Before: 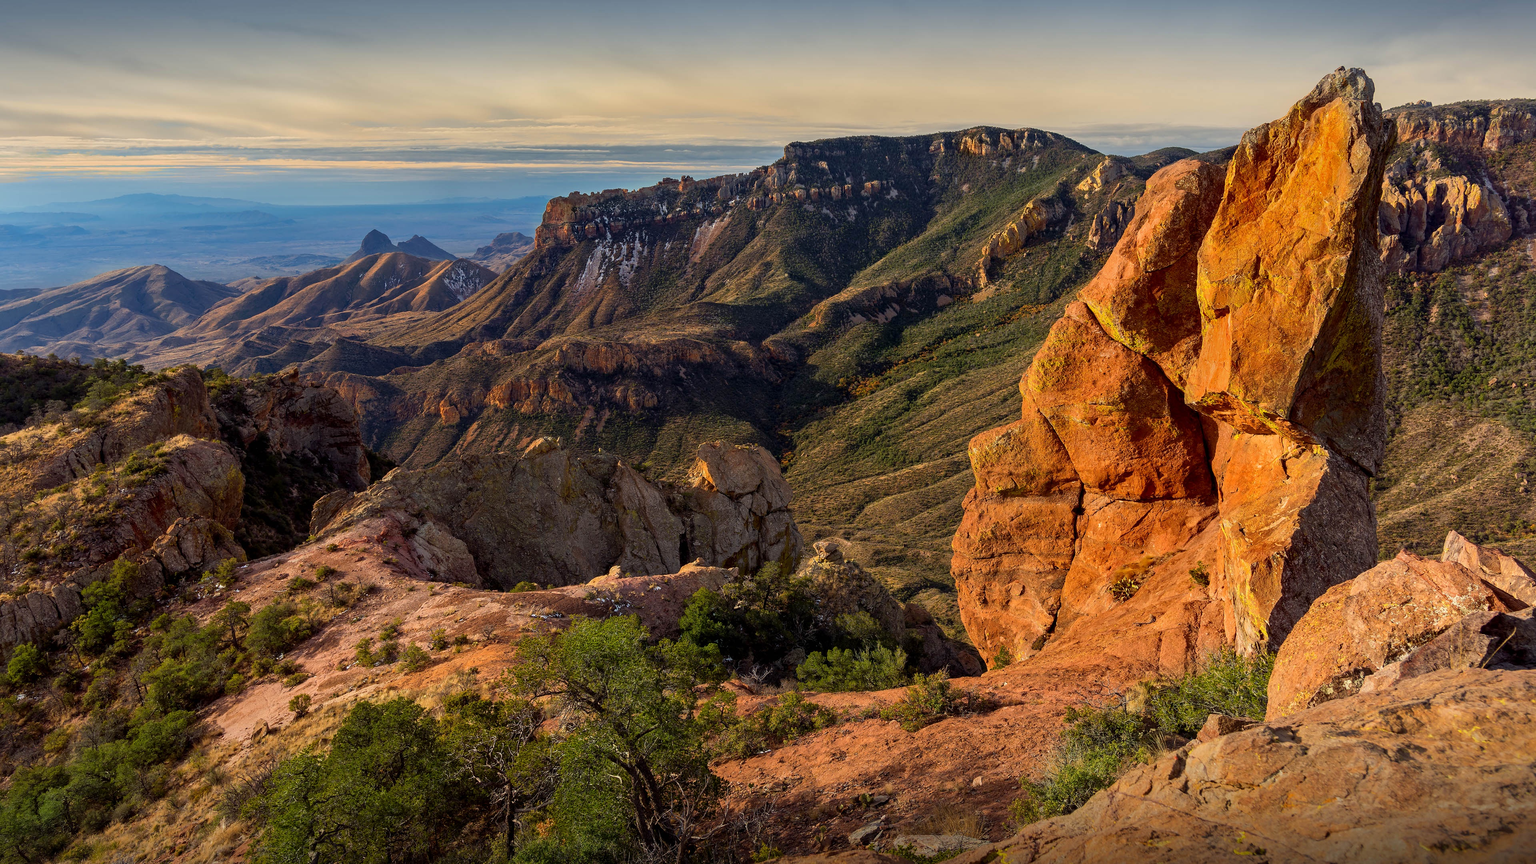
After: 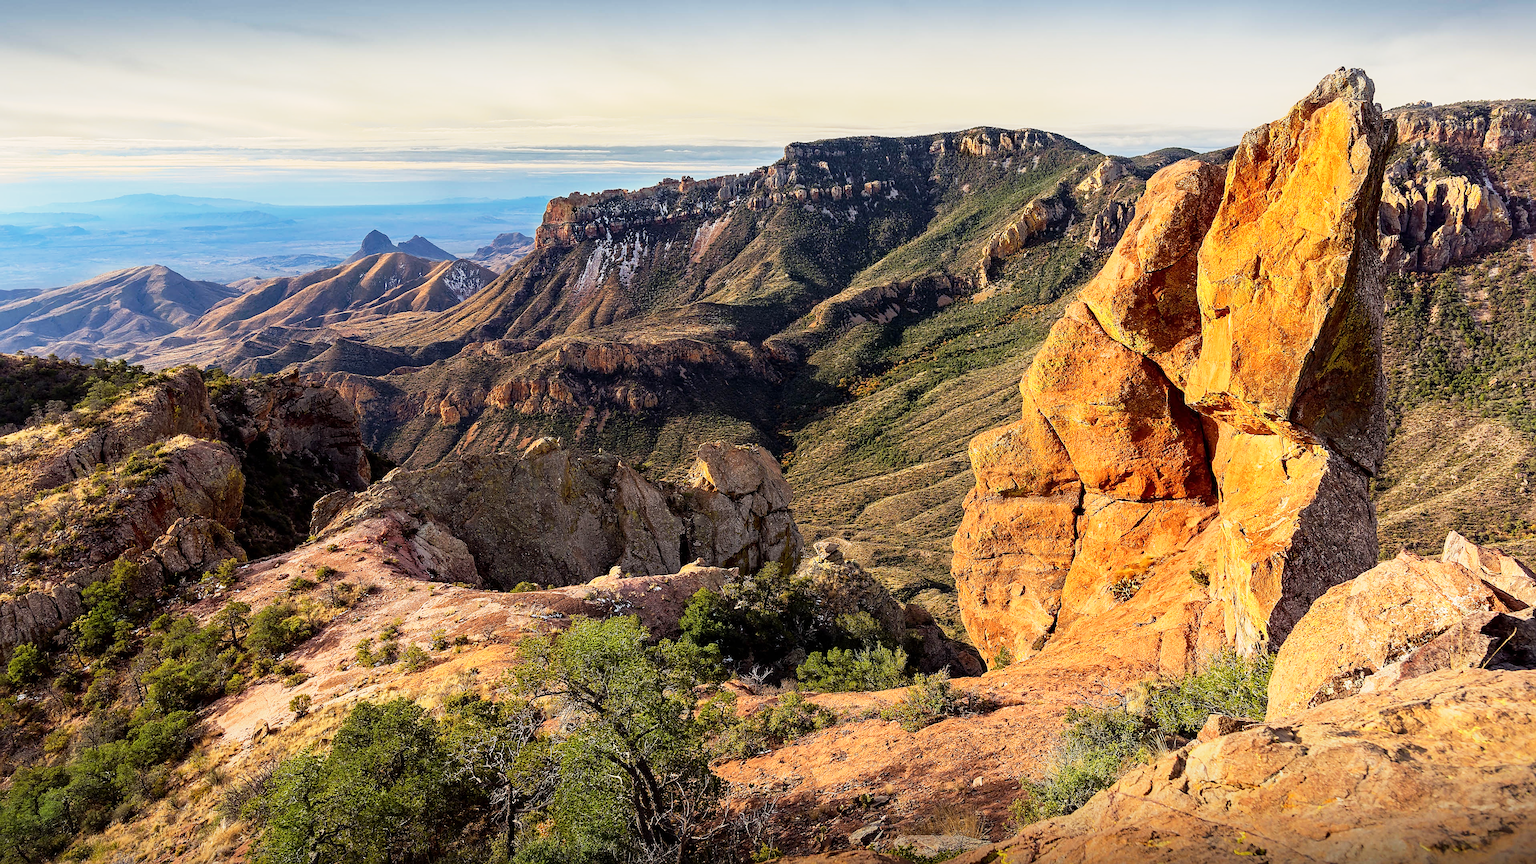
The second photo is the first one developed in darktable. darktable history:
sharpen: on, module defaults
base curve: curves: ch0 [(0, 0) (0.088, 0.125) (0.176, 0.251) (0.354, 0.501) (0.613, 0.749) (1, 0.877)], preserve colors none
tone equalizer: -8 EV -0.779 EV, -7 EV -0.702 EV, -6 EV -0.622 EV, -5 EV -0.393 EV, -3 EV 0.375 EV, -2 EV 0.6 EV, -1 EV 0.676 EV, +0 EV 0.756 EV
